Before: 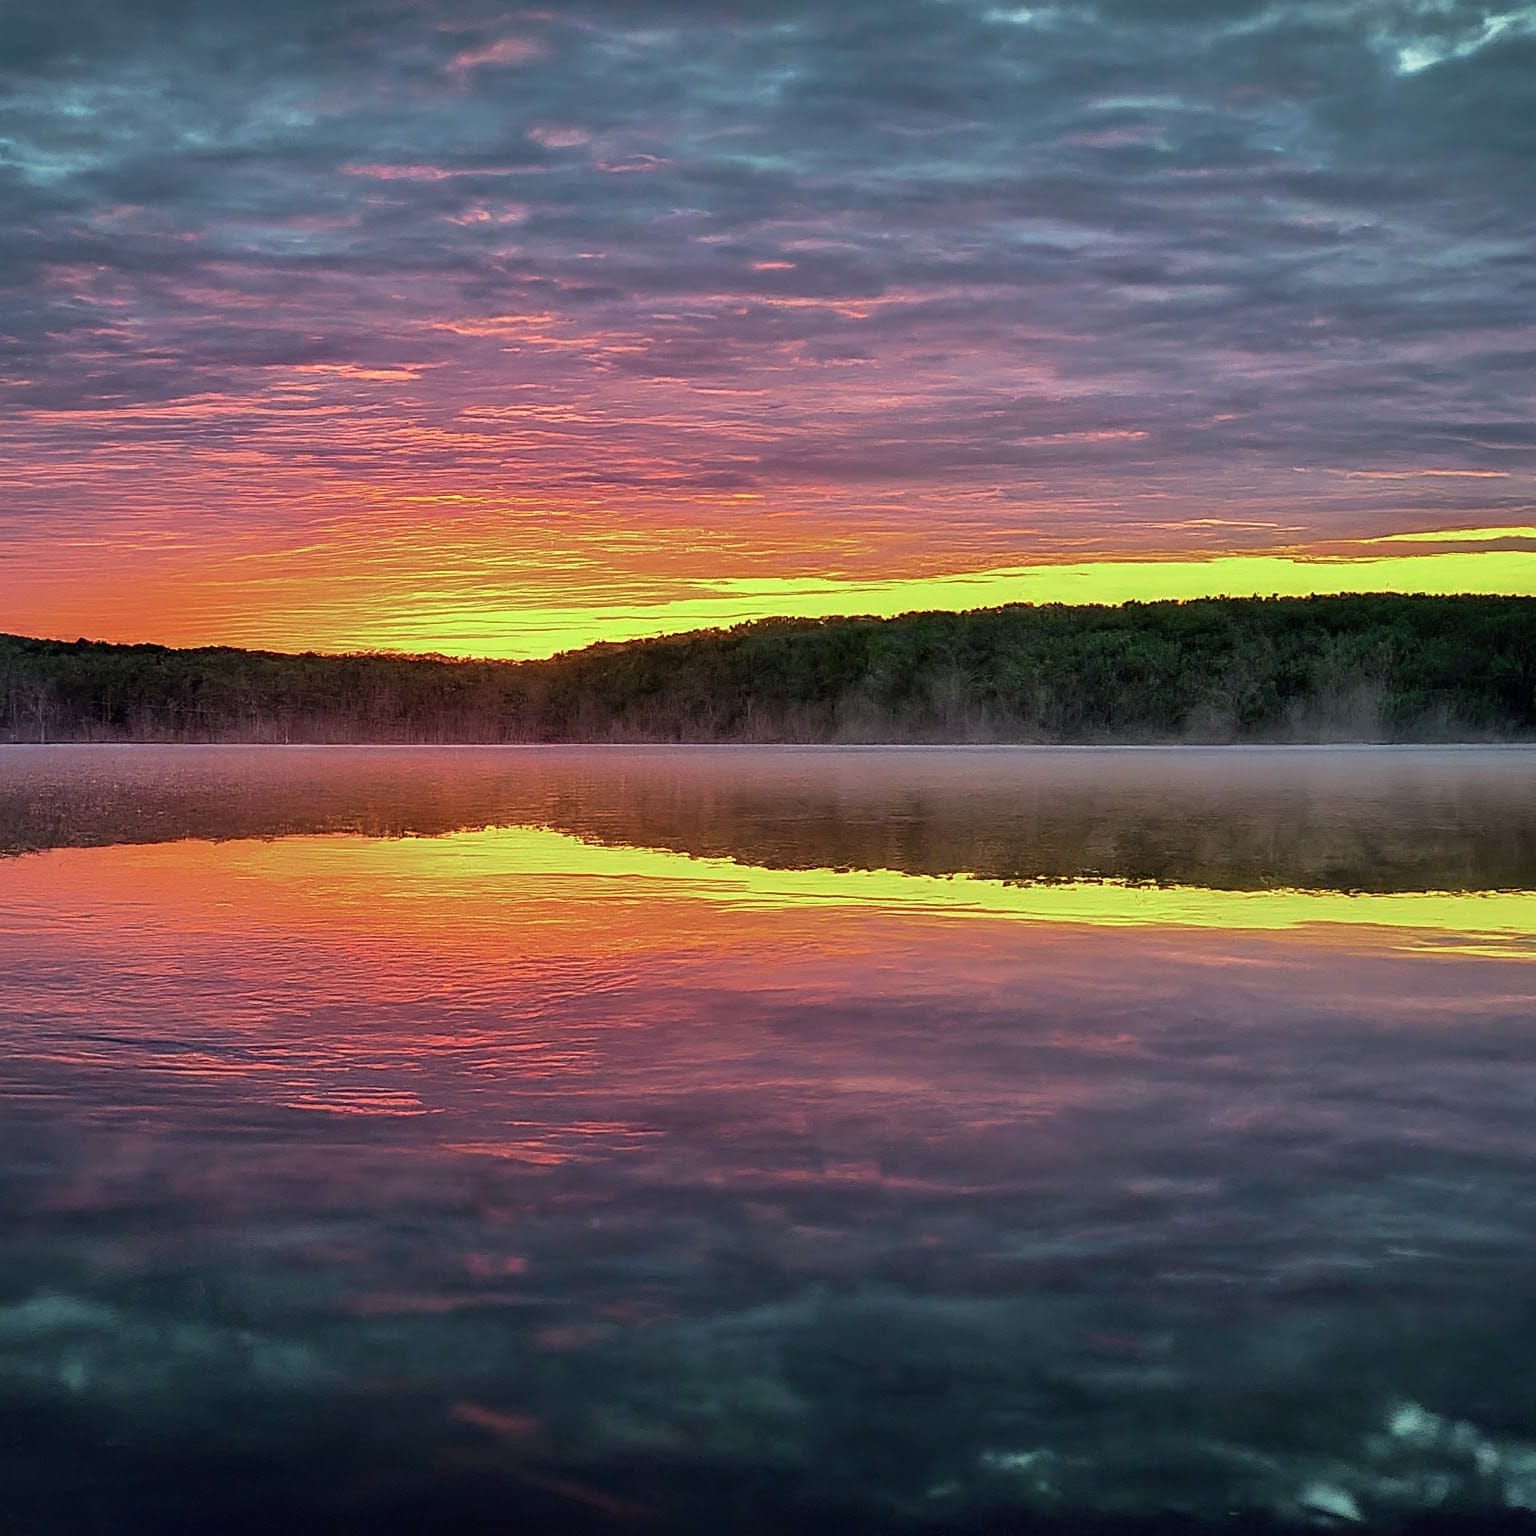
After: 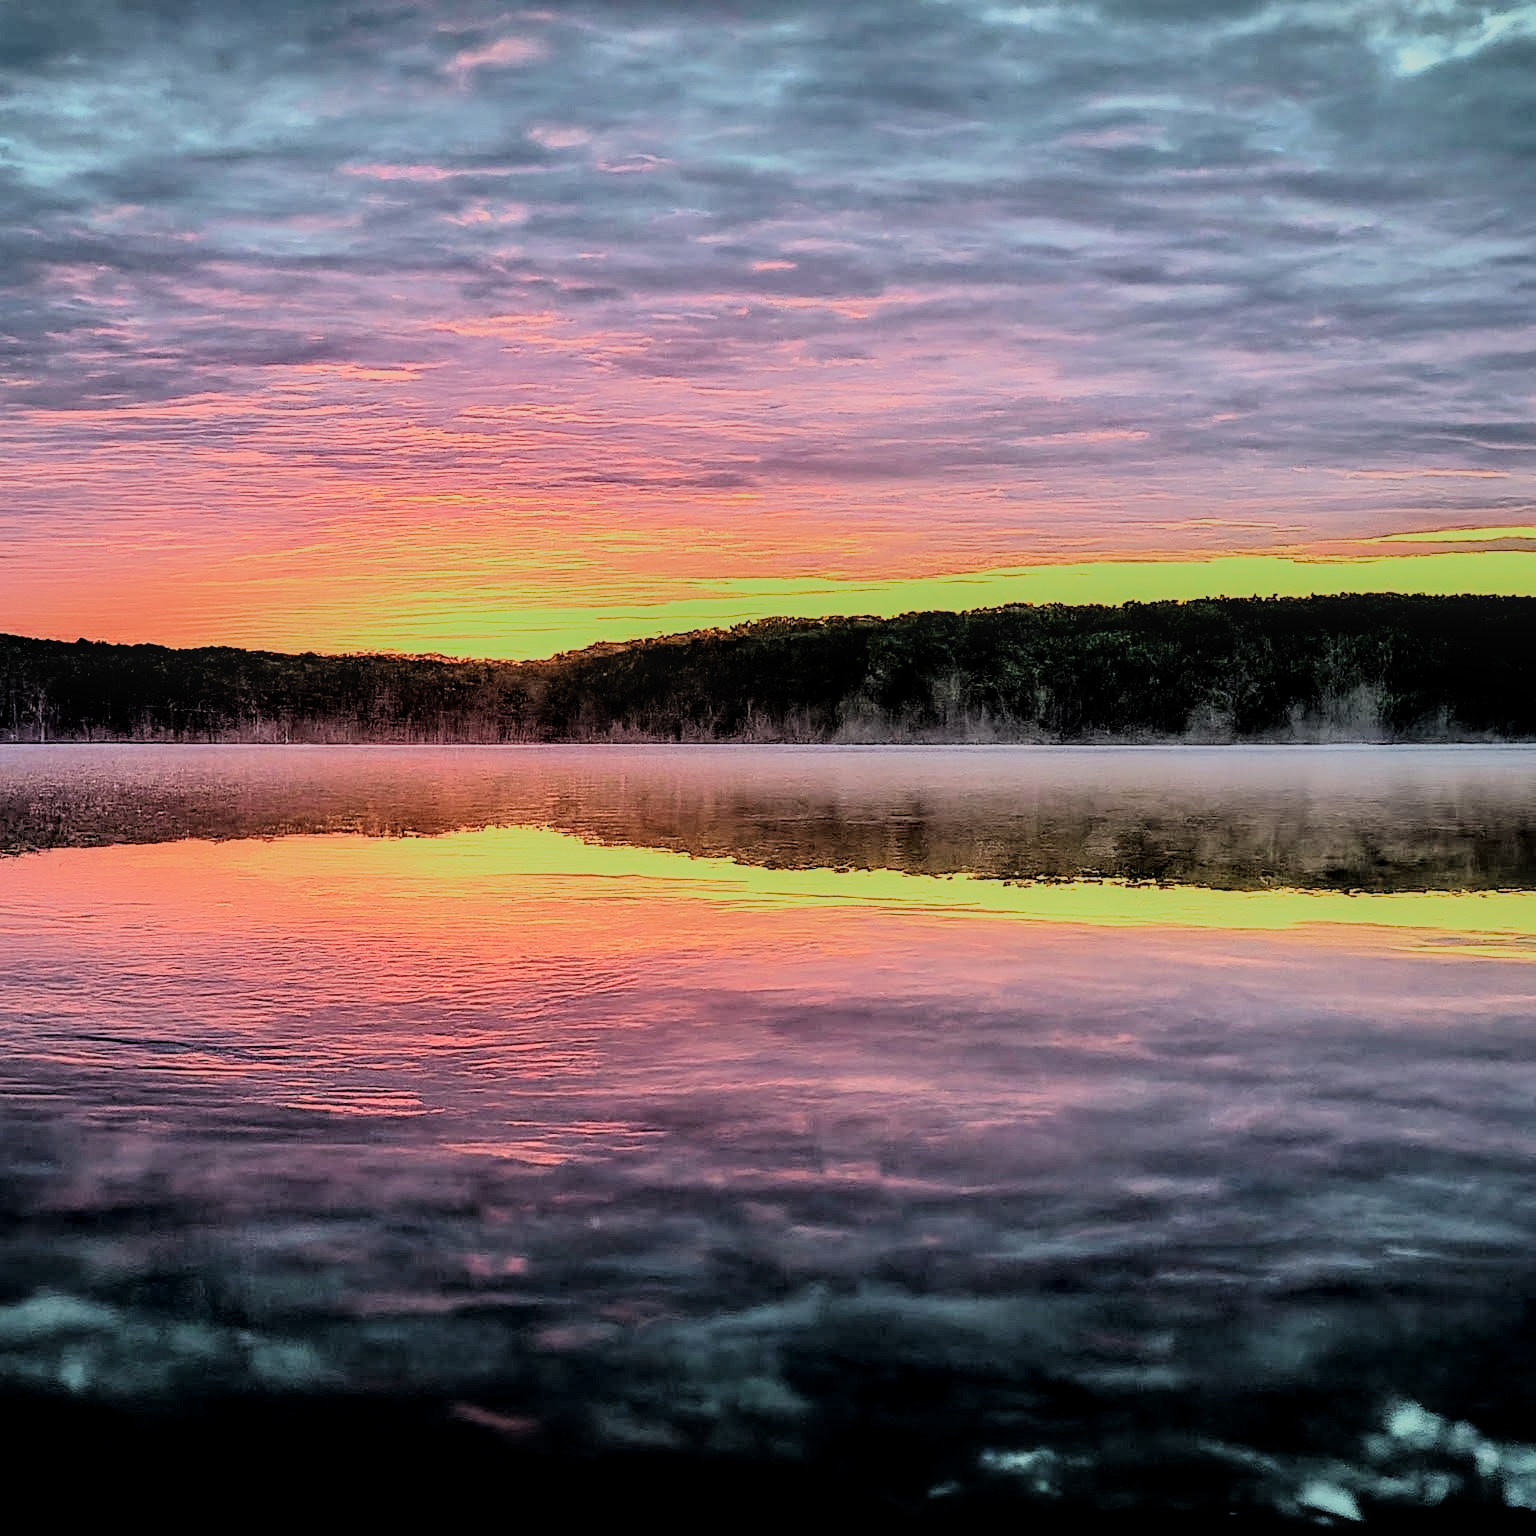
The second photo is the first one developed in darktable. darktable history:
tone equalizer: on, module defaults
filmic rgb: black relative exposure -6.59 EV, white relative exposure 4.71 EV, hardness 3.13, contrast 0.805
rgb curve: curves: ch0 [(0, 0) (0.21, 0.15) (0.24, 0.21) (0.5, 0.75) (0.75, 0.96) (0.89, 0.99) (1, 1)]; ch1 [(0, 0.02) (0.21, 0.13) (0.25, 0.2) (0.5, 0.67) (0.75, 0.9) (0.89, 0.97) (1, 1)]; ch2 [(0, 0.02) (0.21, 0.13) (0.25, 0.2) (0.5, 0.67) (0.75, 0.9) (0.89, 0.97) (1, 1)], compensate middle gray true
local contrast: on, module defaults
